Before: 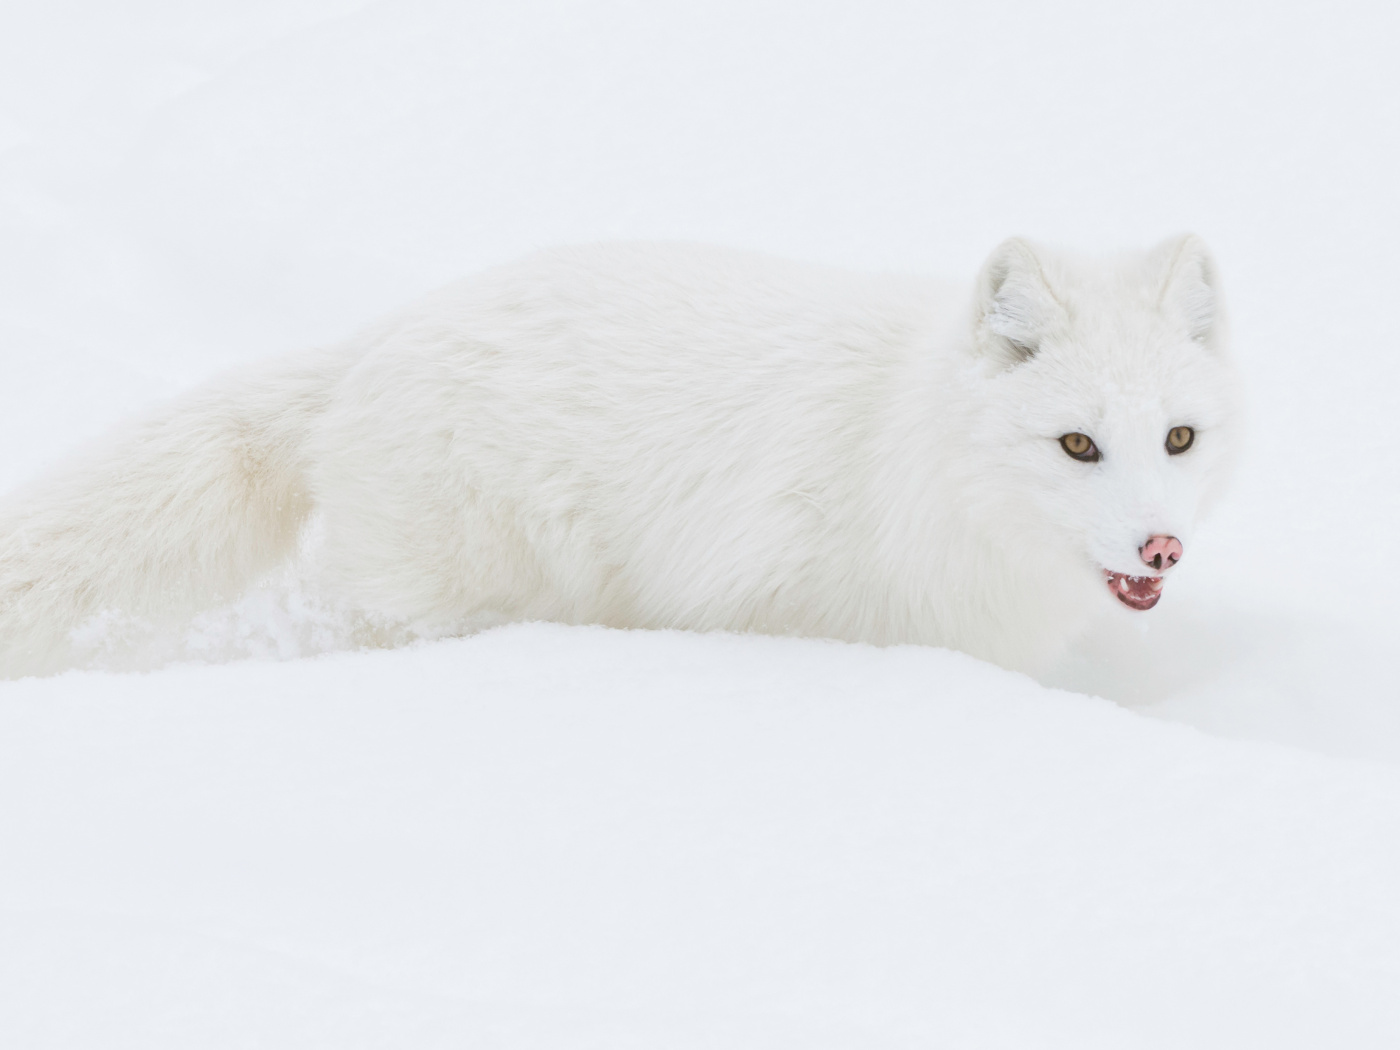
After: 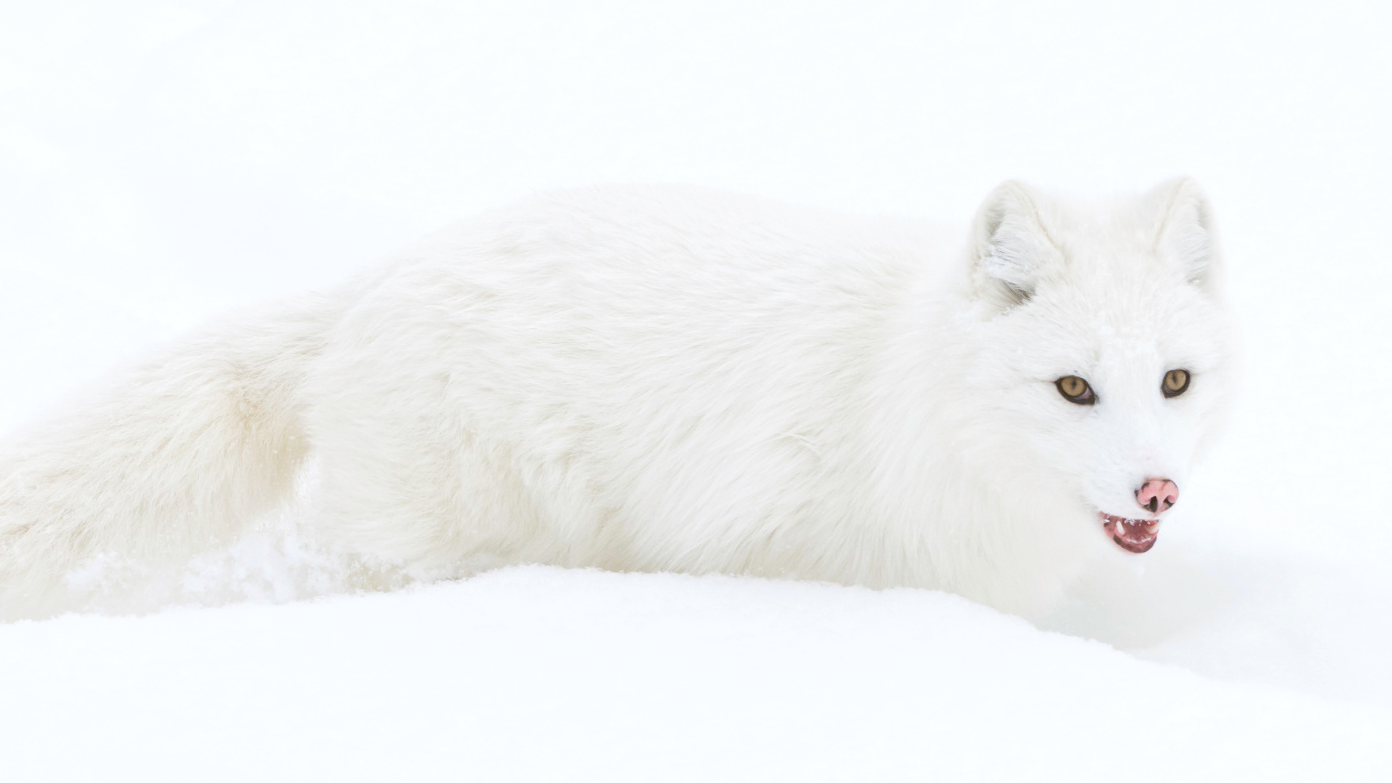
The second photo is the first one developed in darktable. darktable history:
crop: left 0.303%, top 5.511%, bottom 19.84%
exposure: exposure 0.2 EV, compensate exposure bias true, compensate highlight preservation false
